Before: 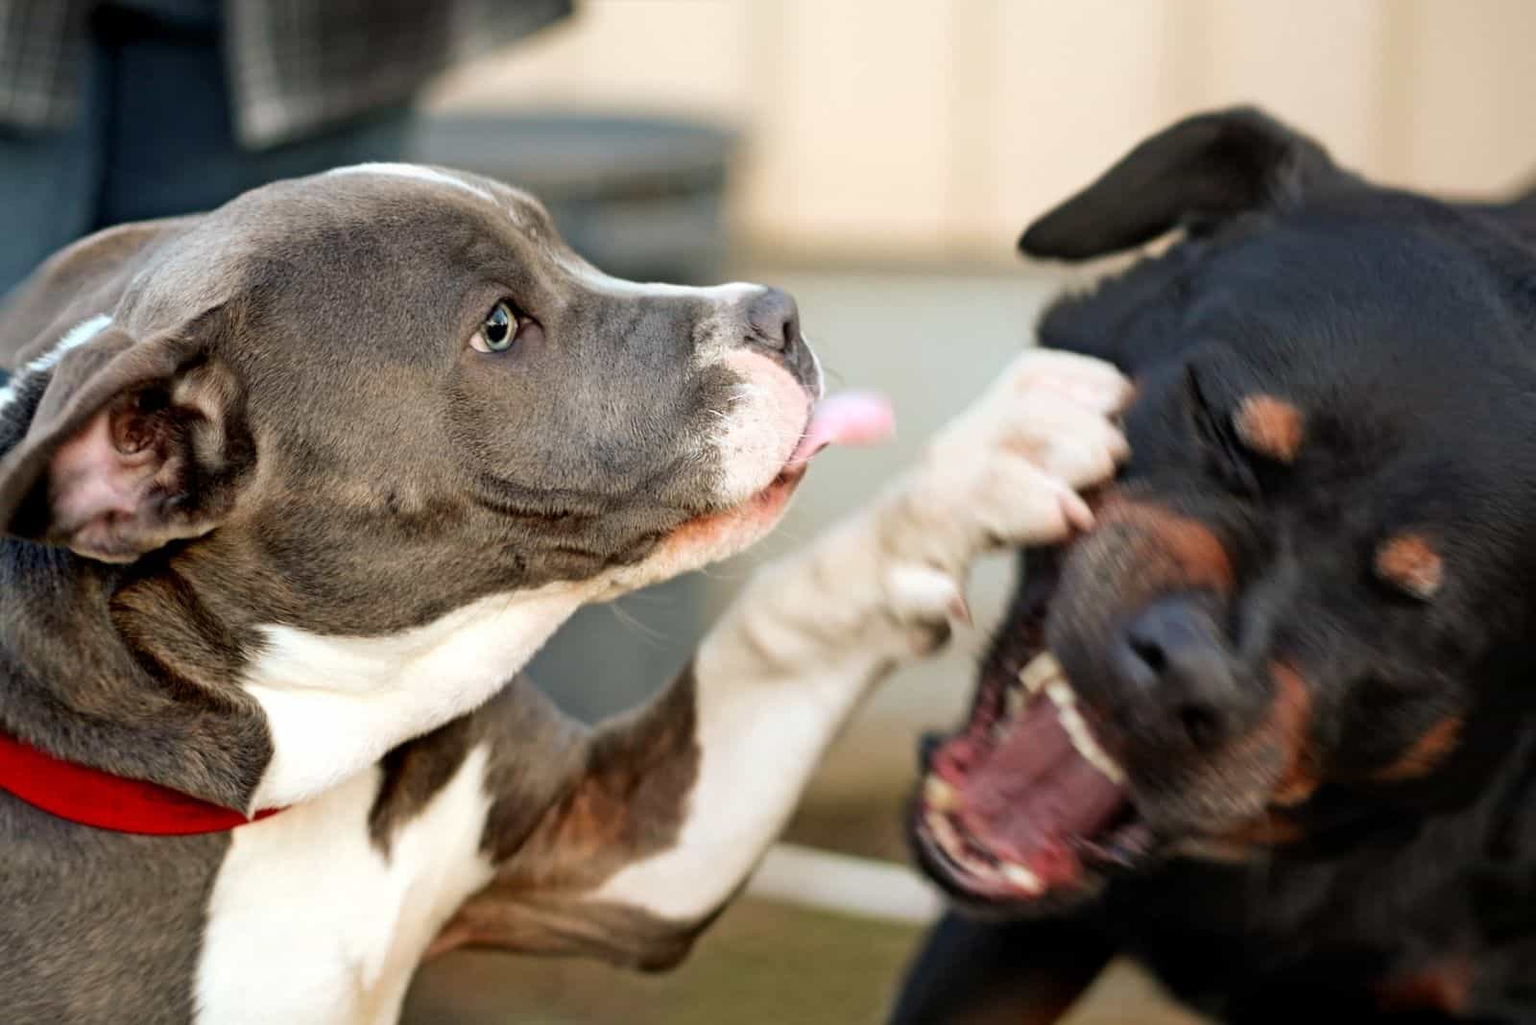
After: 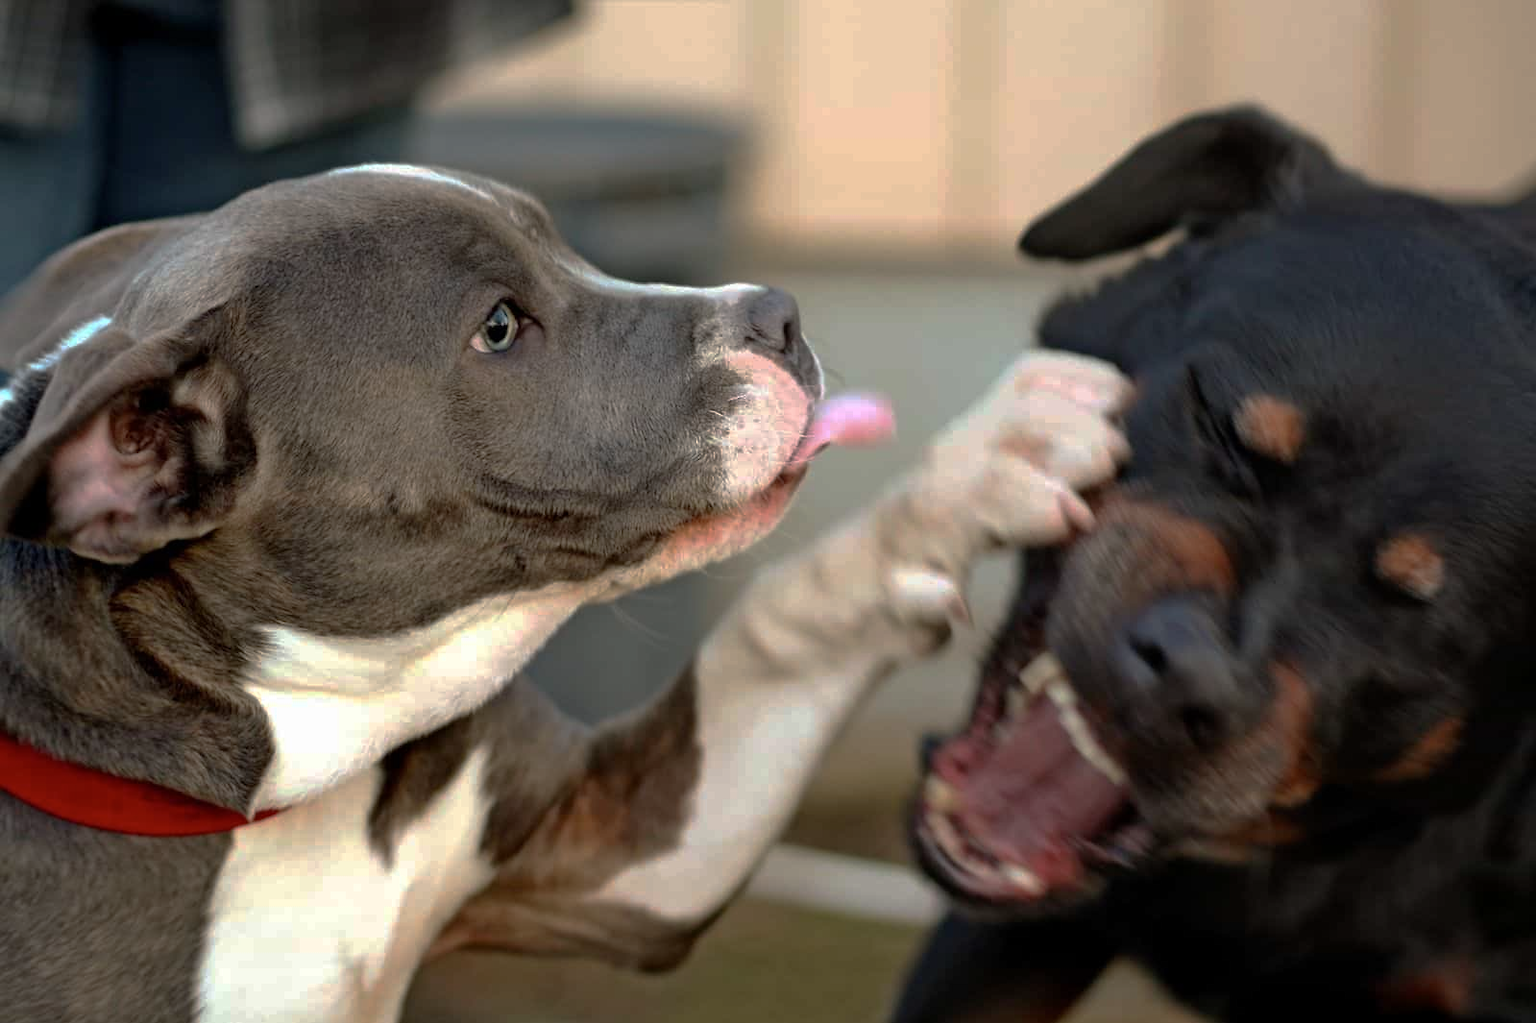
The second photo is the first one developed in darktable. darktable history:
base curve: curves: ch0 [(0, 0) (0.826, 0.587) (1, 1)], preserve colors none
crop: top 0.038%, bottom 0.185%
